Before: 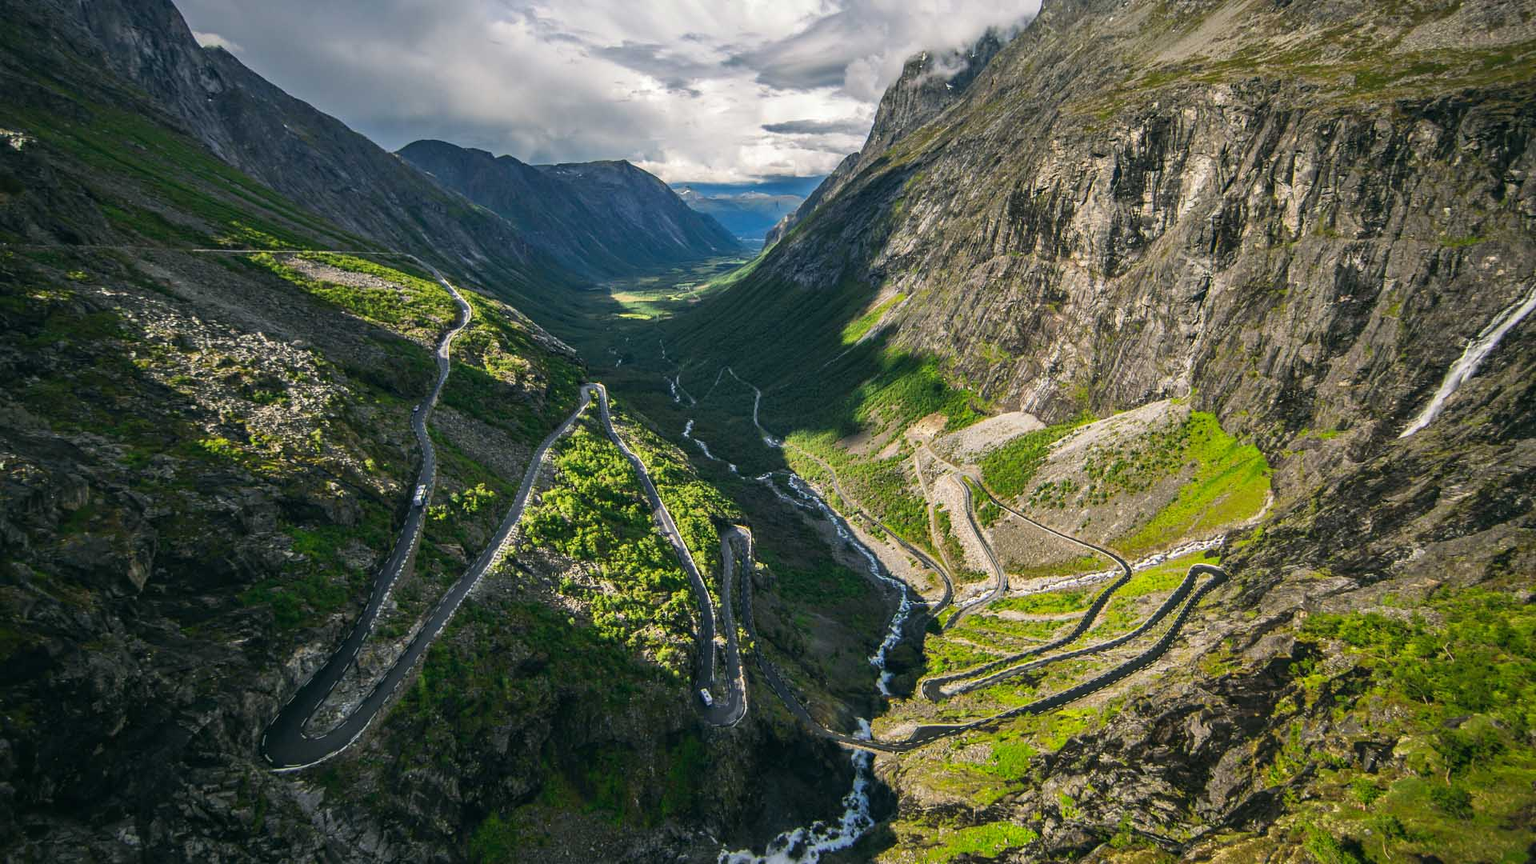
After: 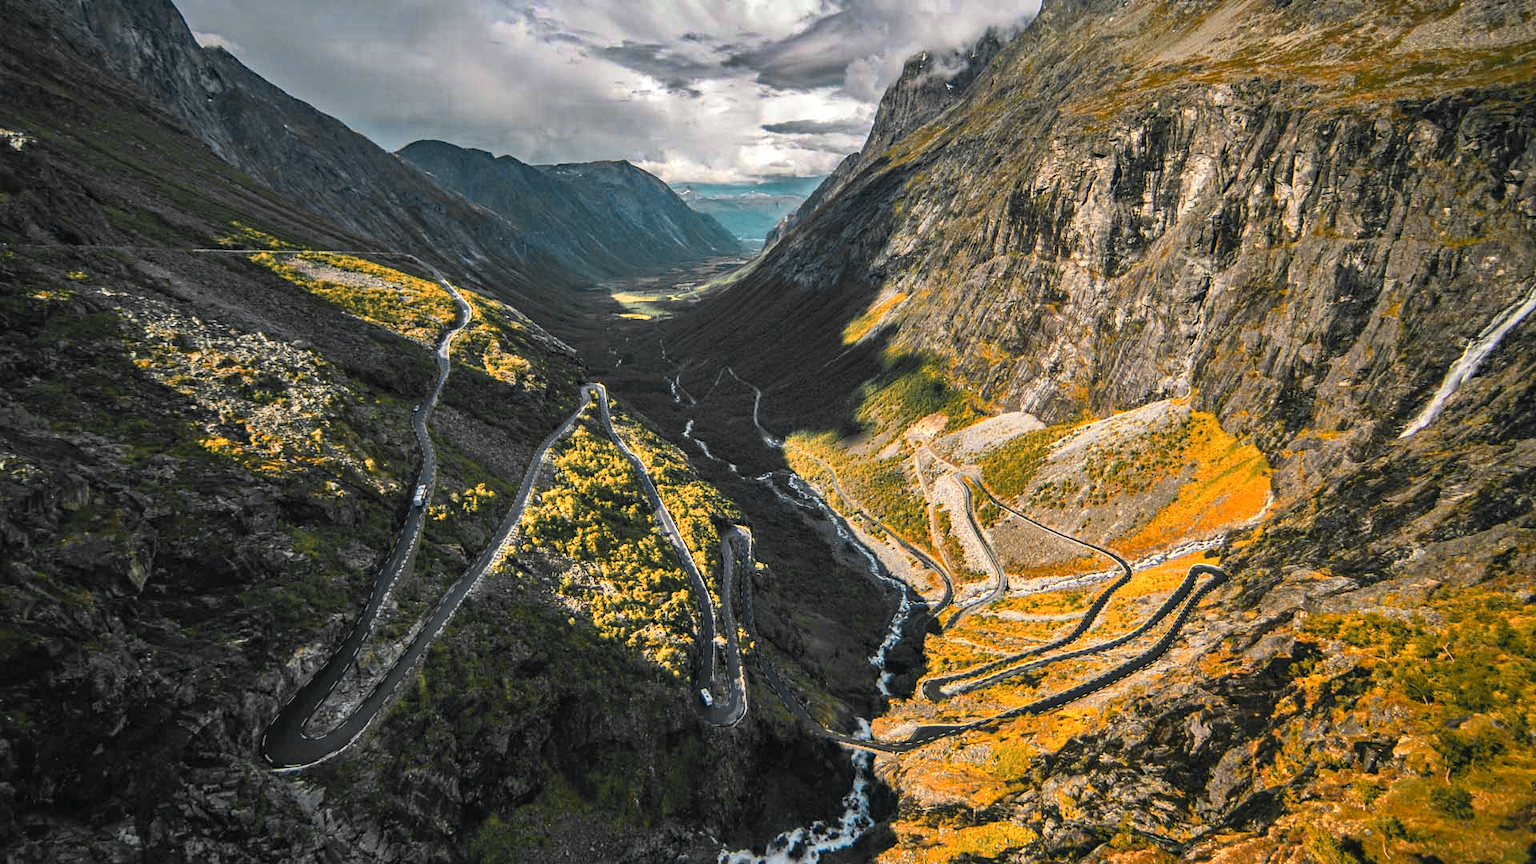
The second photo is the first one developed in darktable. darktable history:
color zones: curves: ch0 [(0.009, 0.528) (0.136, 0.6) (0.255, 0.586) (0.39, 0.528) (0.522, 0.584) (0.686, 0.736) (0.849, 0.561)]; ch1 [(0.045, 0.781) (0.14, 0.416) (0.257, 0.695) (0.442, 0.032) (0.738, 0.338) (0.818, 0.632) (0.891, 0.741) (1, 0.704)]; ch2 [(0, 0.667) (0.141, 0.52) (0.26, 0.37) (0.474, 0.432) (0.743, 0.286)]
haze removal: compatibility mode true, adaptive false
shadows and highlights: shadows 30.63, highlights -63.22, shadows color adjustment 98%, highlights color adjustment 58.61%, soften with gaussian
